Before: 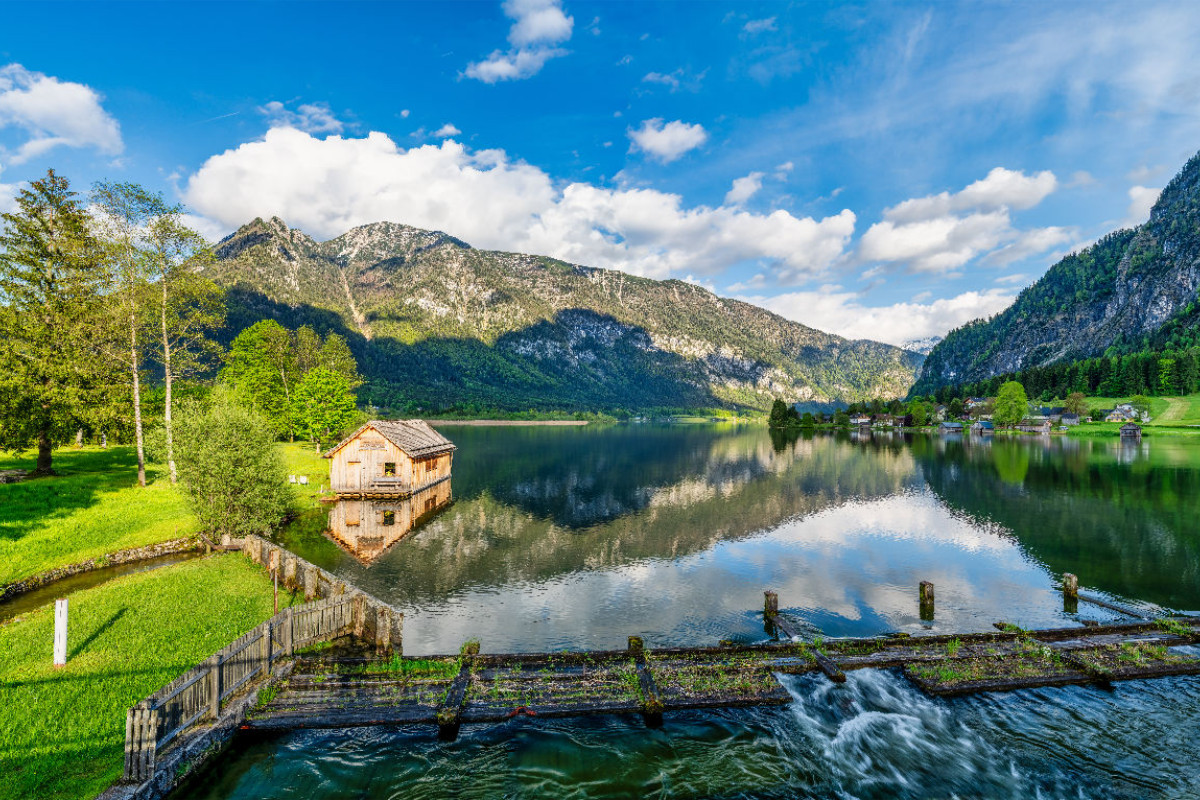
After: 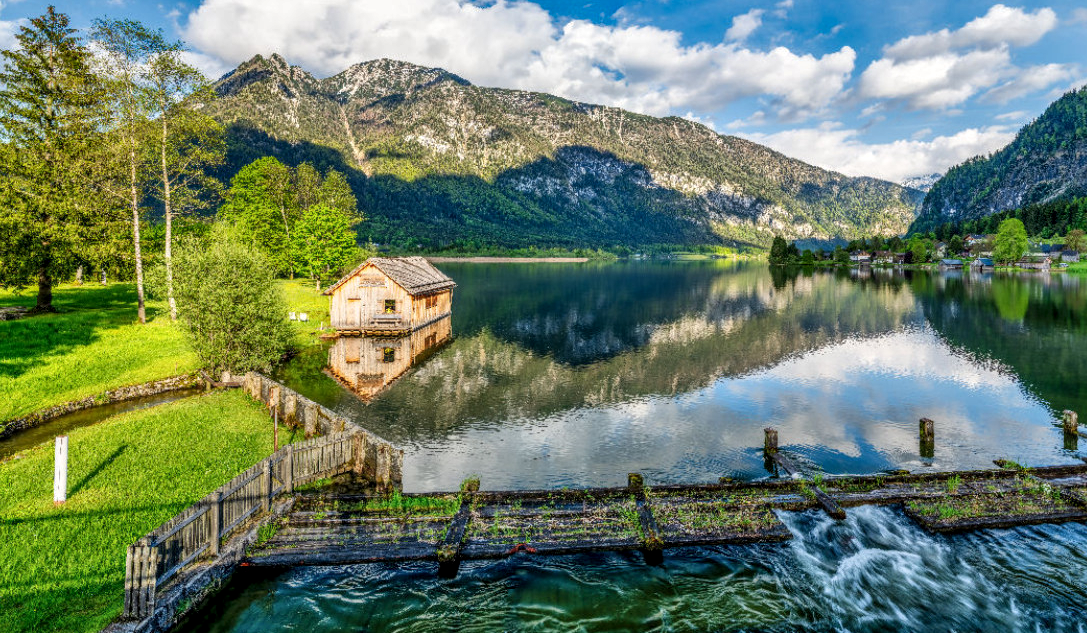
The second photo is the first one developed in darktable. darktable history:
crop: top 20.466%, right 9.342%, bottom 0.293%
local contrast: on, module defaults
shadows and highlights: soften with gaussian
